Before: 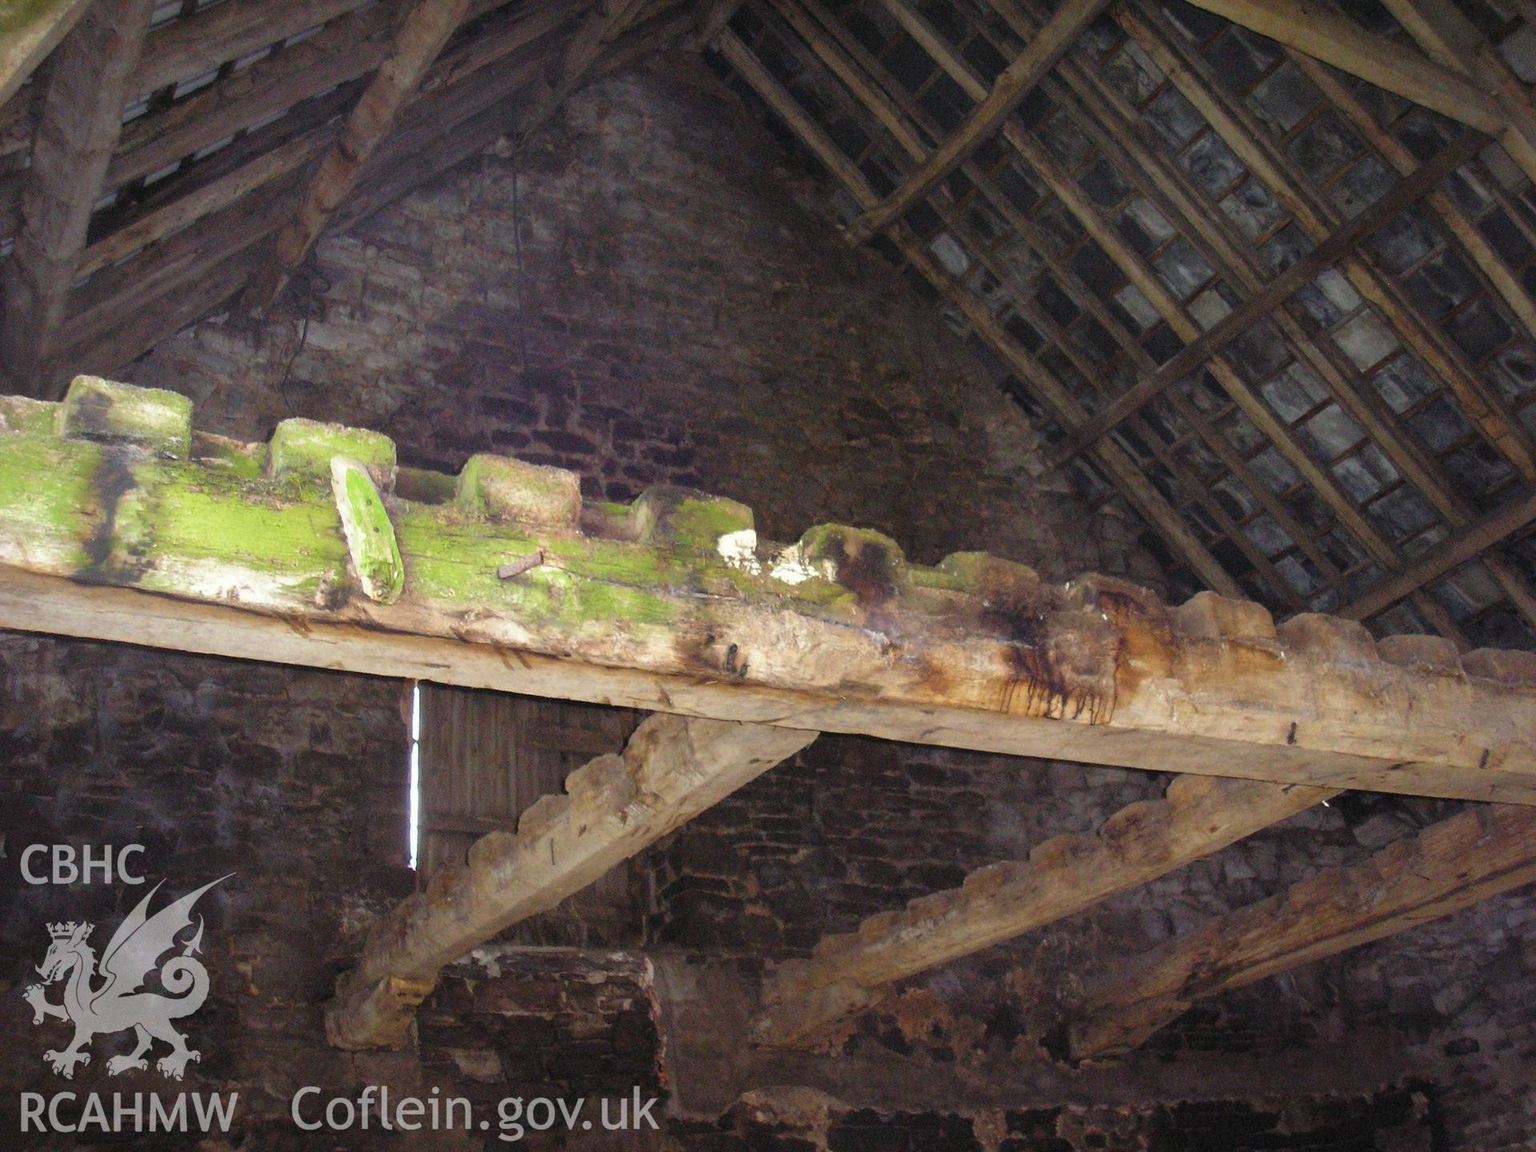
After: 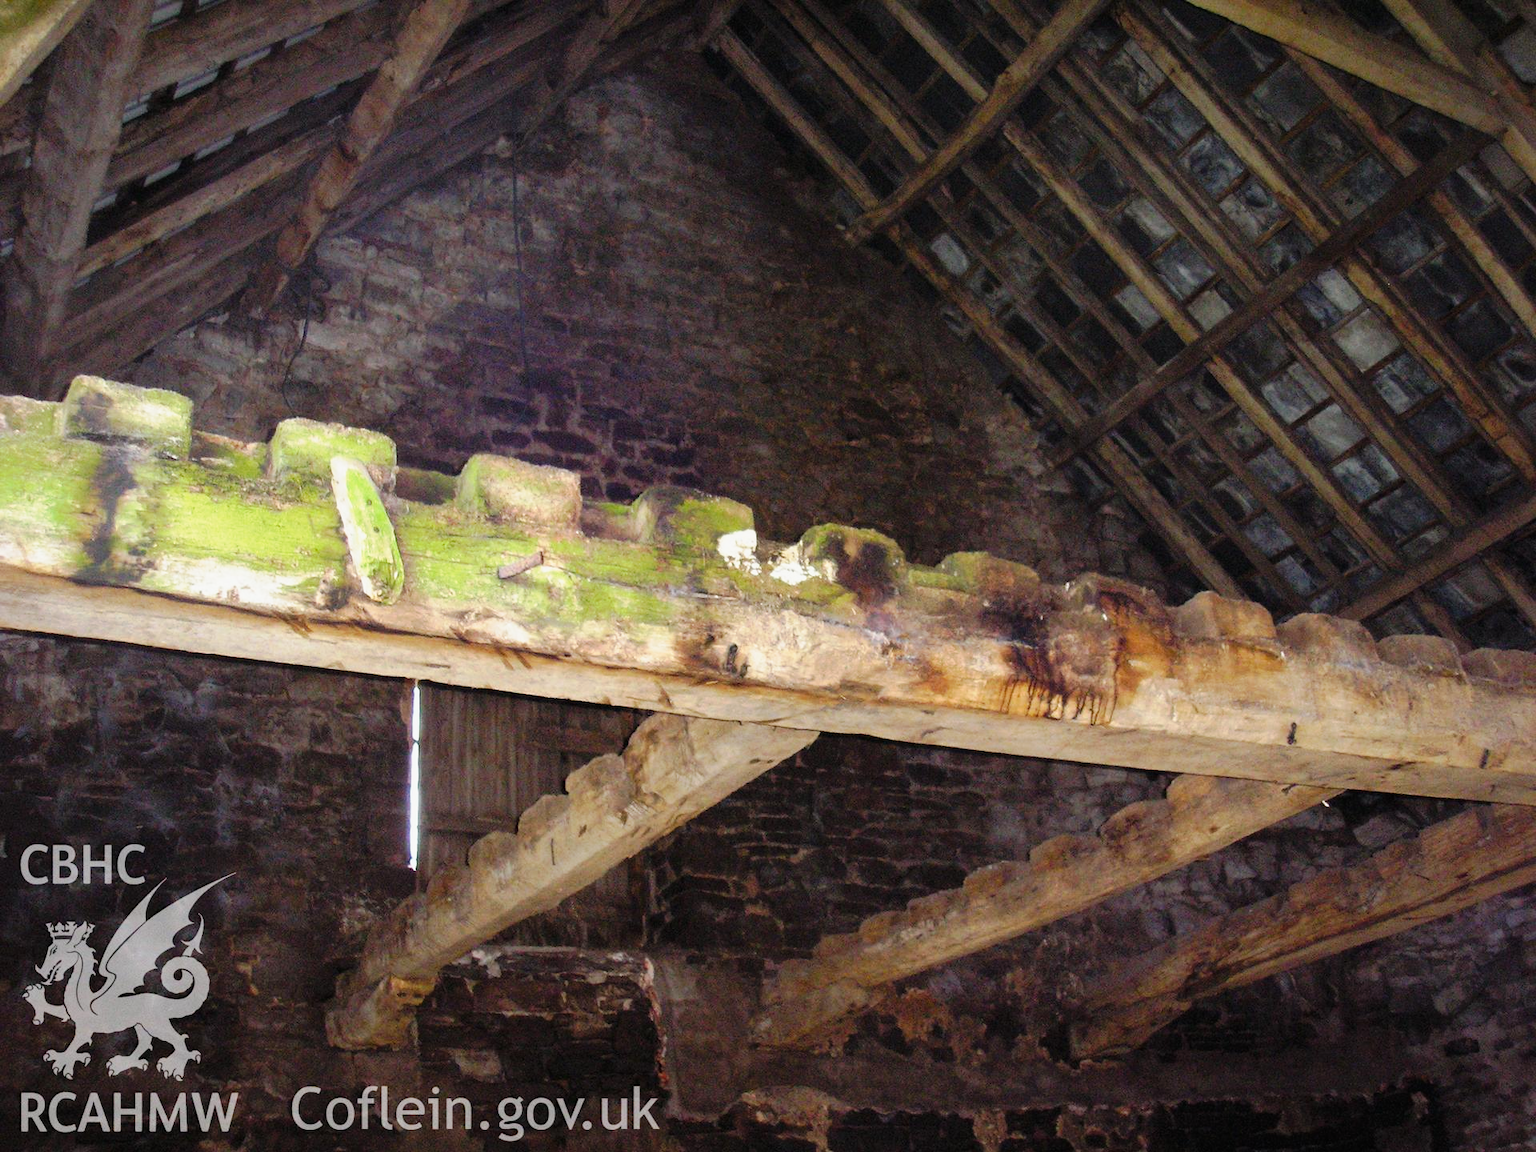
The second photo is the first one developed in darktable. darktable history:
tone curve: curves: ch0 [(0, 0) (0.035, 0.011) (0.133, 0.076) (0.285, 0.265) (0.491, 0.541) (0.617, 0.693) (0.704, 0.77) (0.794, 0.865) (0.895, 0.938) (1, 0.976)]; ch1 [(0, 0) (0.318, 0.278) (0.444, 0.427) (0.502, 0.497) (0.543, 0.547) (0.601, 0.641) (0.746, 0.764) (1, 1)]; ch2 [(0, 0) (0.316, 0.292) (0.381, 0.37) (0.423, 0.448) (0.476, 0.482) (0.502, 0.5) (0.543, 0.547) (0.587, 0.613) (0.642, 0.672) (0.704, 0.727) (0.865, 0.827) (1, 0.951)], preserve colors none
